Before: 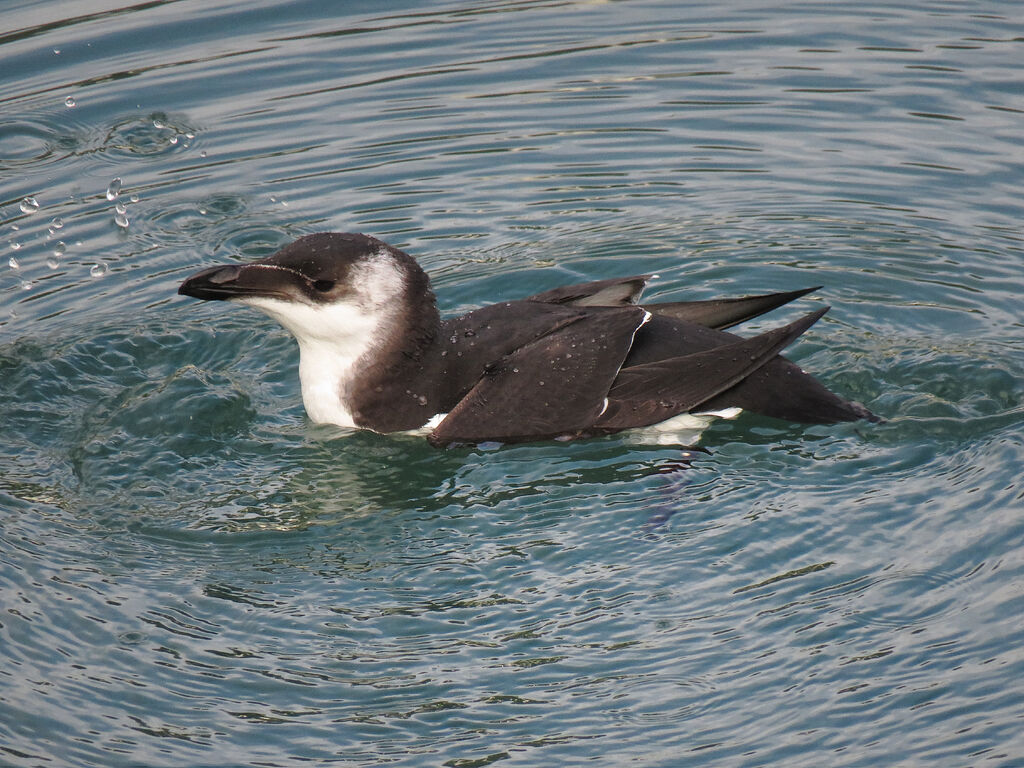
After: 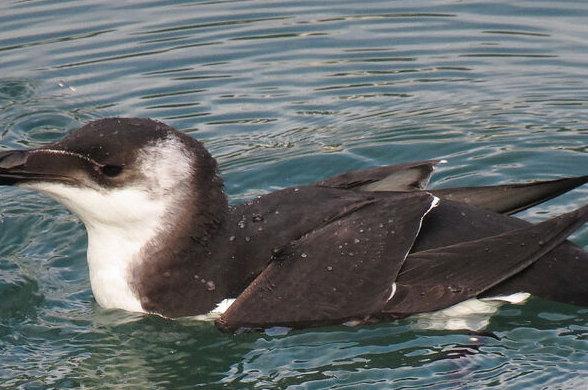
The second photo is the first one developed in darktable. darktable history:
crop: left 20.777%, top 15.065%, right 21.763%, bottom 34.034%
